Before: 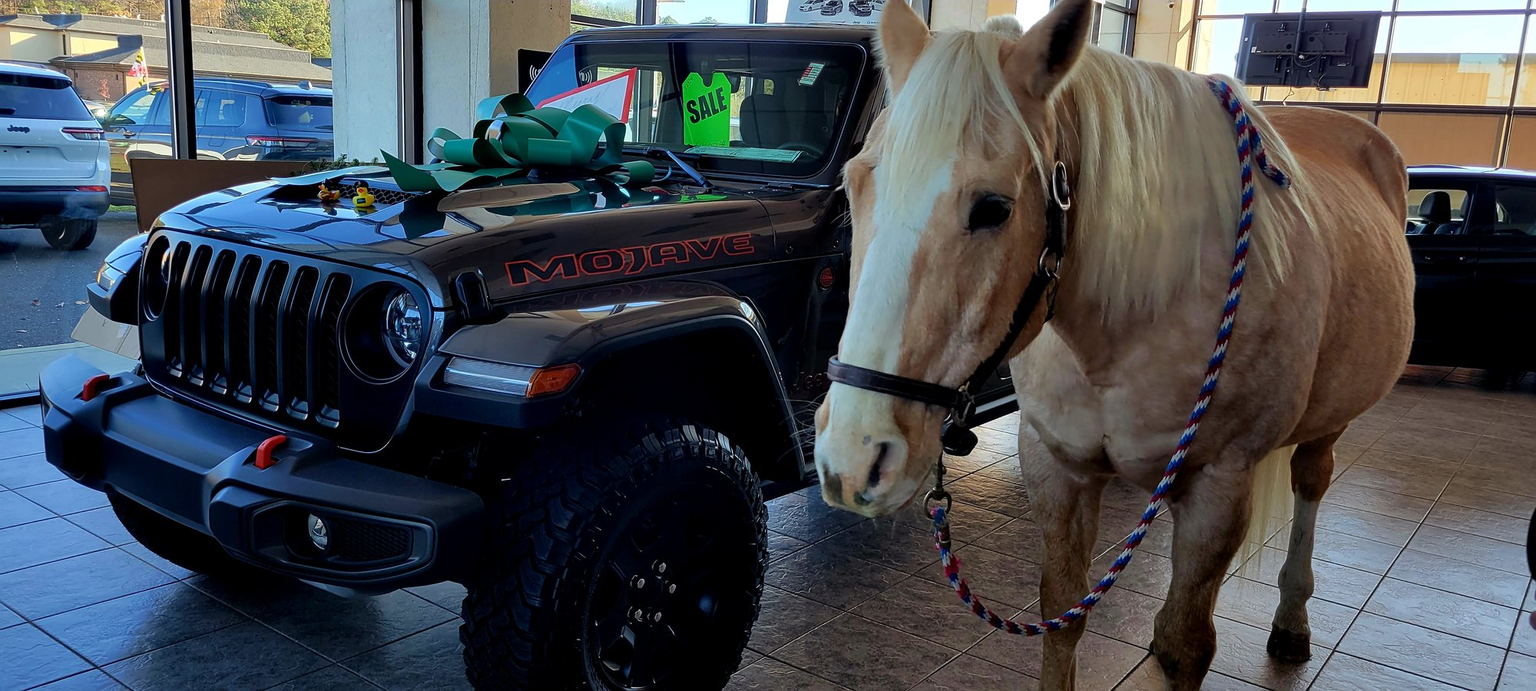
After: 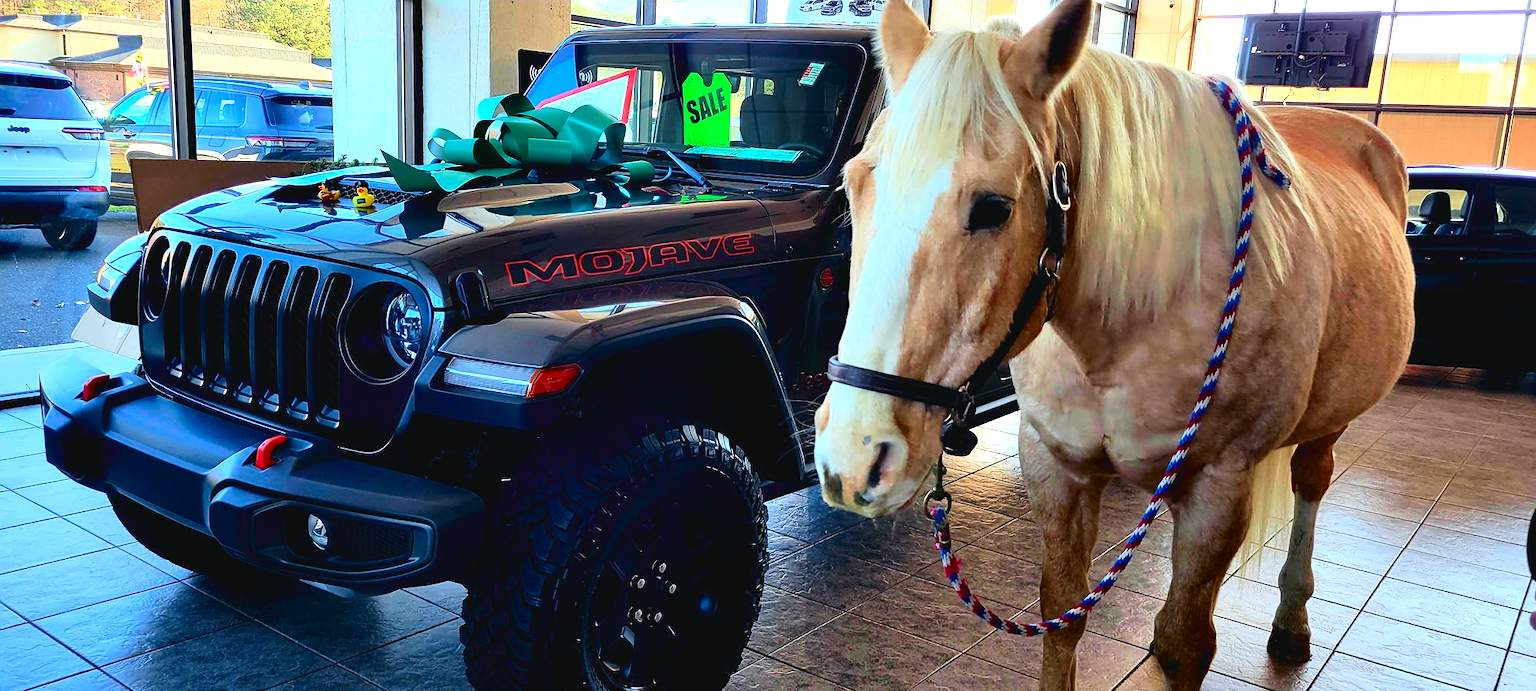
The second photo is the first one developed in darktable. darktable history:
tone curve: curves: ch0 [(0.001, 0.034) (0.115, 0.093) (0.251, 0.232) (0.382, 0.397) (0.652, 0.719) (0.802, 0.876) (1, 0.998)]; ch1 [(0, 0) (0.384, 0.324) (0.472, 0.466) (0.504, 0.5) (0.517, 0.533) (0.547, 0.564) (0.582, 0.628) (0.657, 0.727) (1, 1)]; ch2 [(0, 0) (0.278, 0.232) (0.5, 0.5) (0.531, 0.552) (0.61, 0.653) (1, 1)], color space Lab, independent channels, preserve colors none
exposure: black level correction 0, exposure 1 EV, compensate exposure bias true, compensate highlight preservation false
